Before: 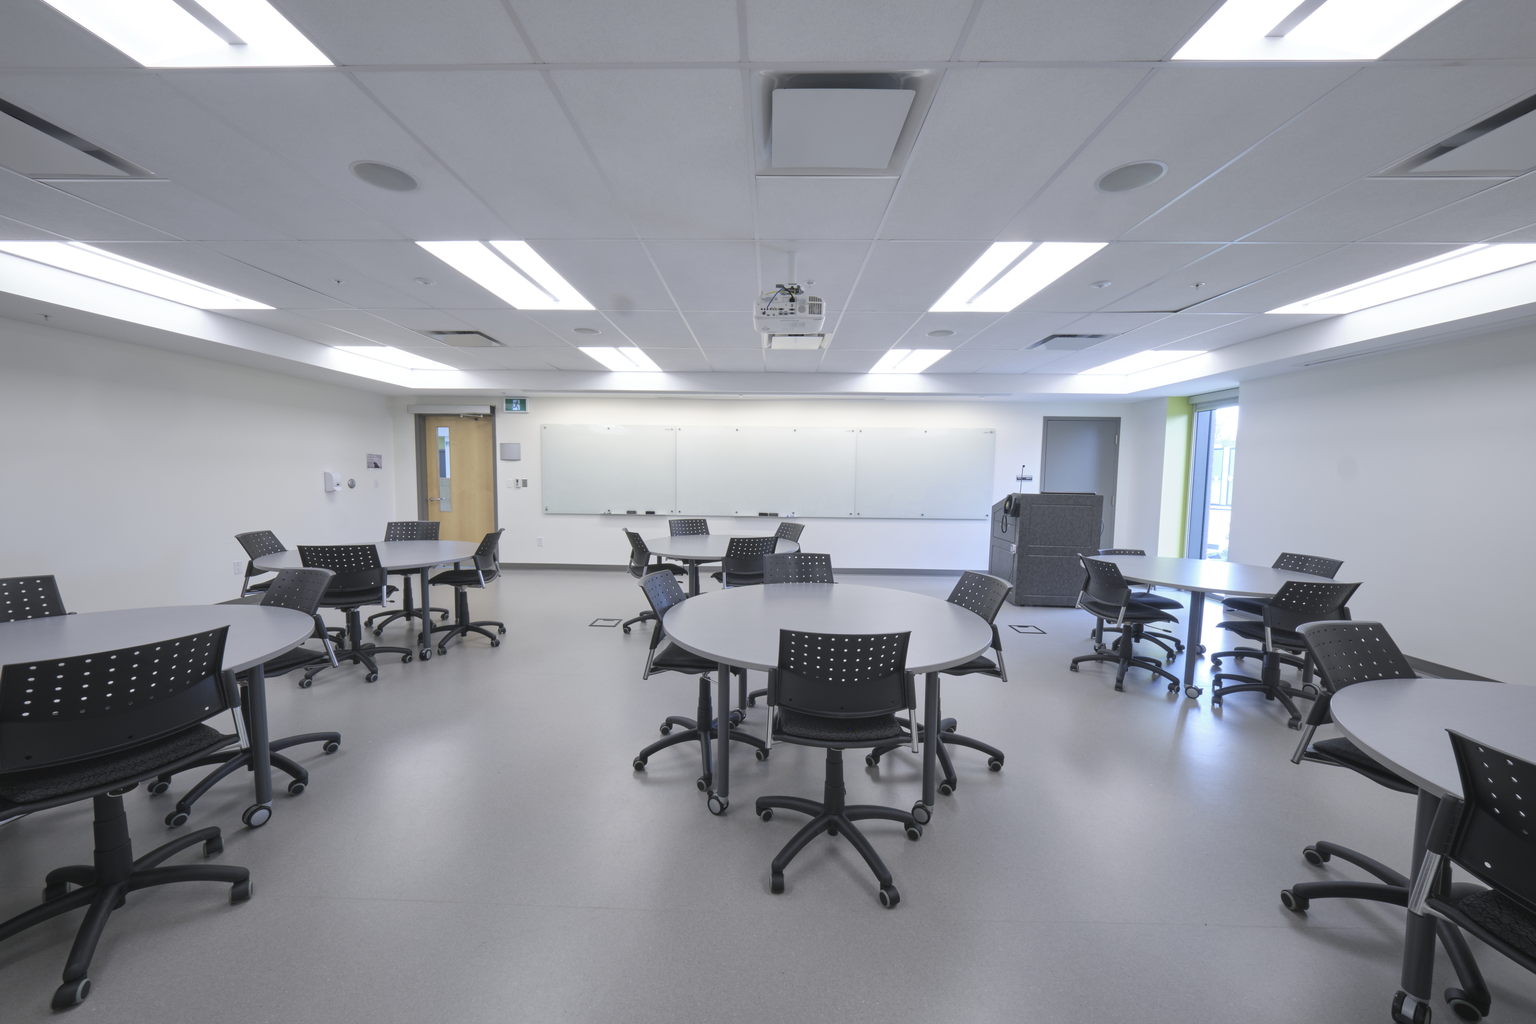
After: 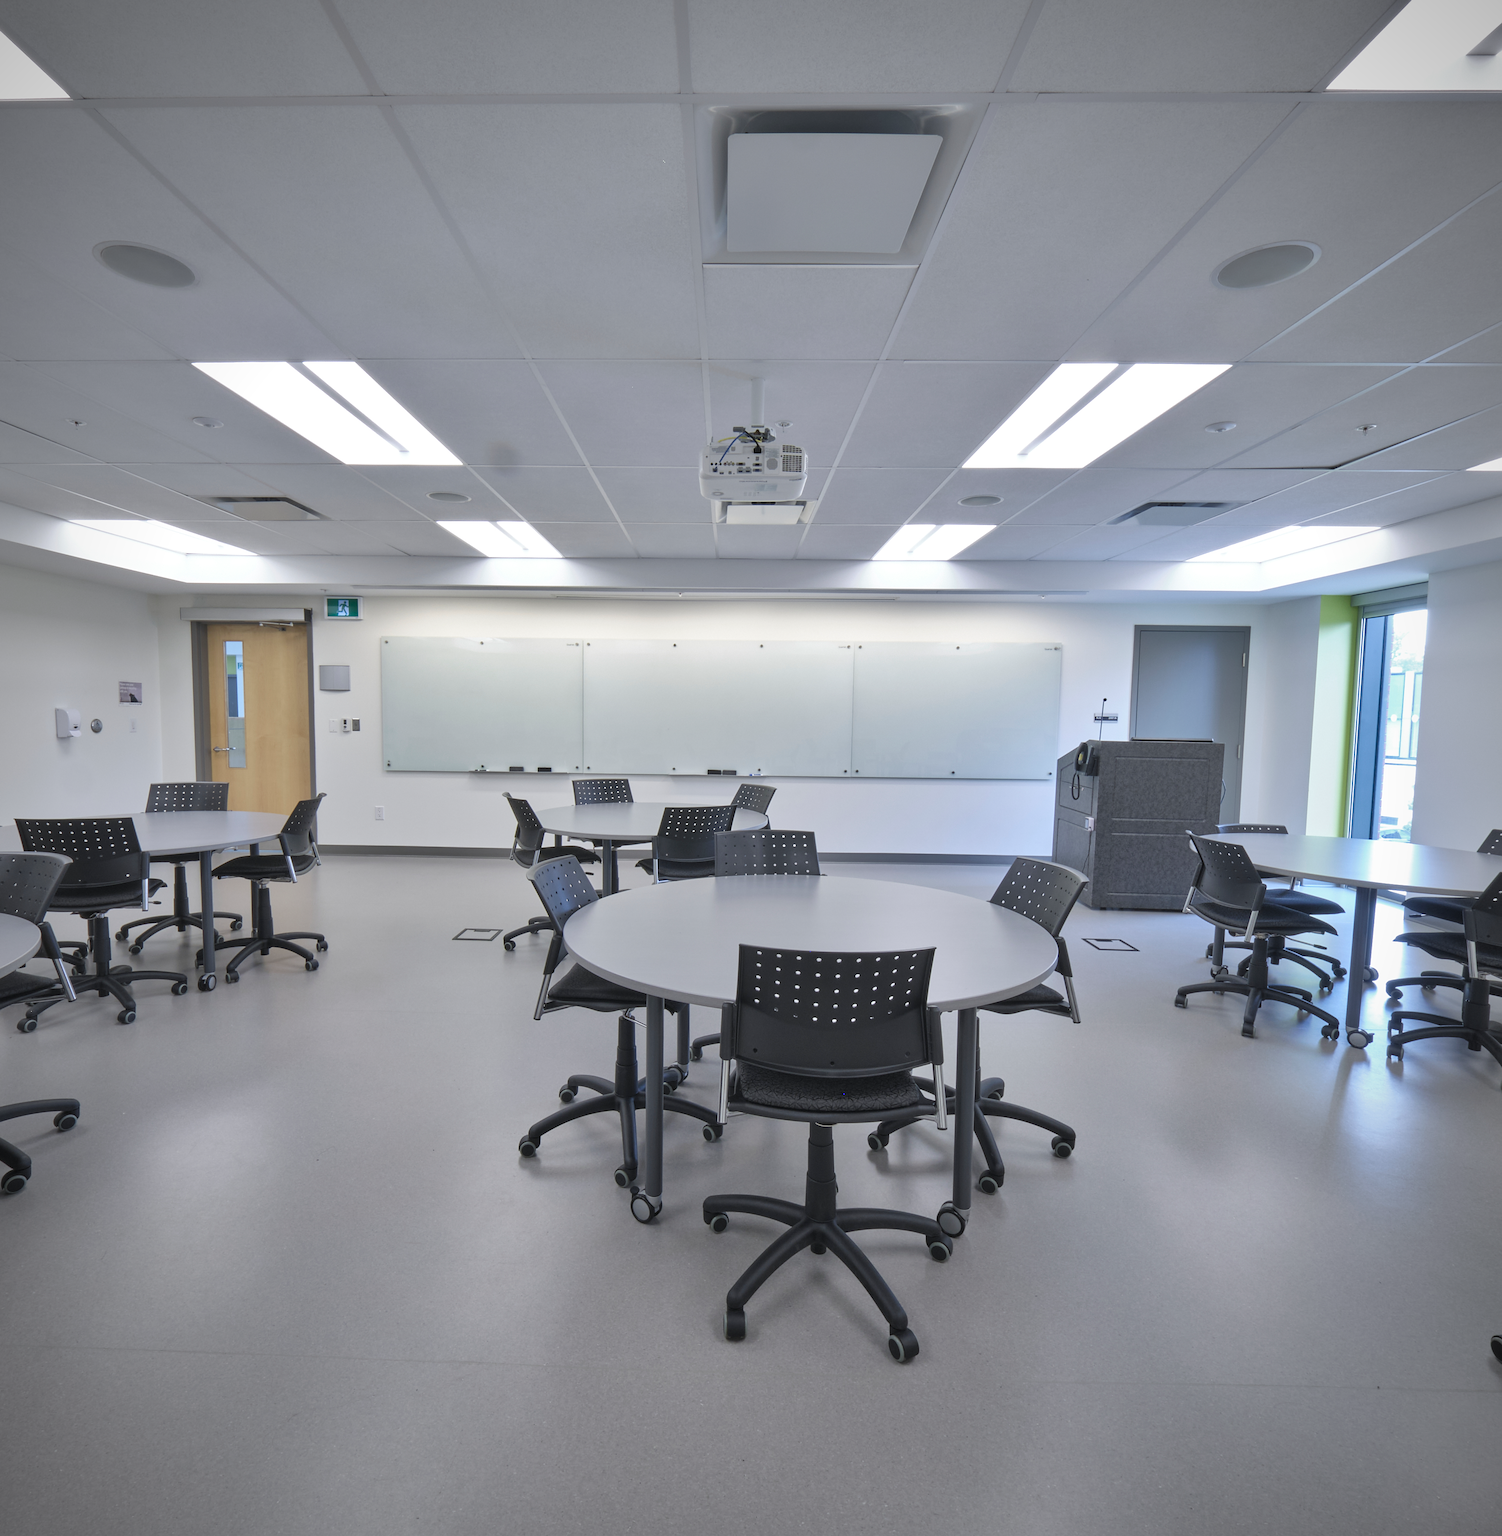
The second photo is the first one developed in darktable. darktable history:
vignetting: fall-off radius 60.69%, center (-0.009, 0)
crop and rotate: left 18.724%, right 16.064%
sharpen: amount 0.206
shadows and highlights: soften with gaussian
